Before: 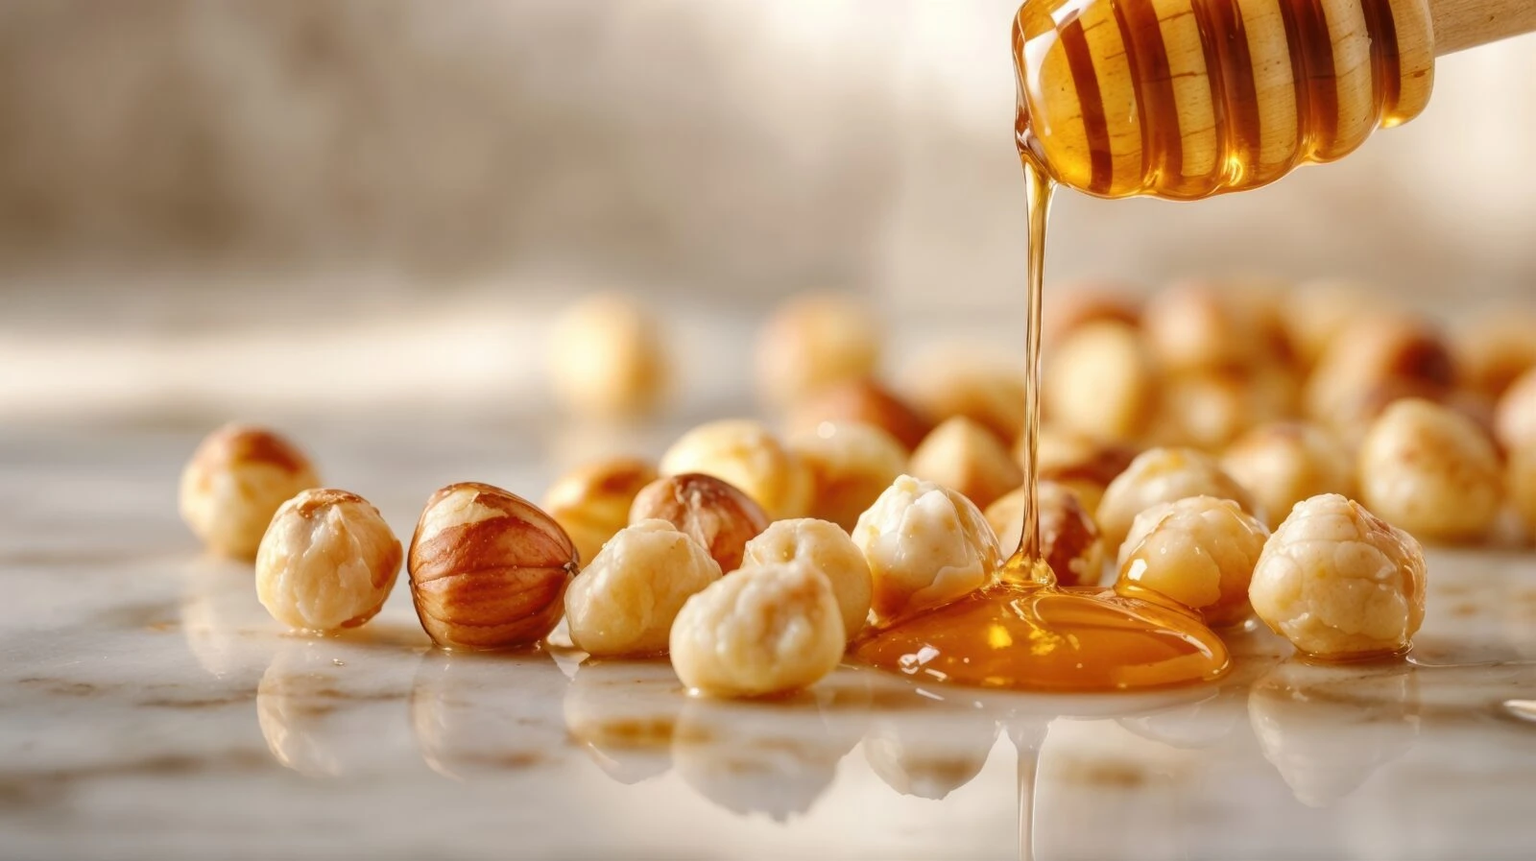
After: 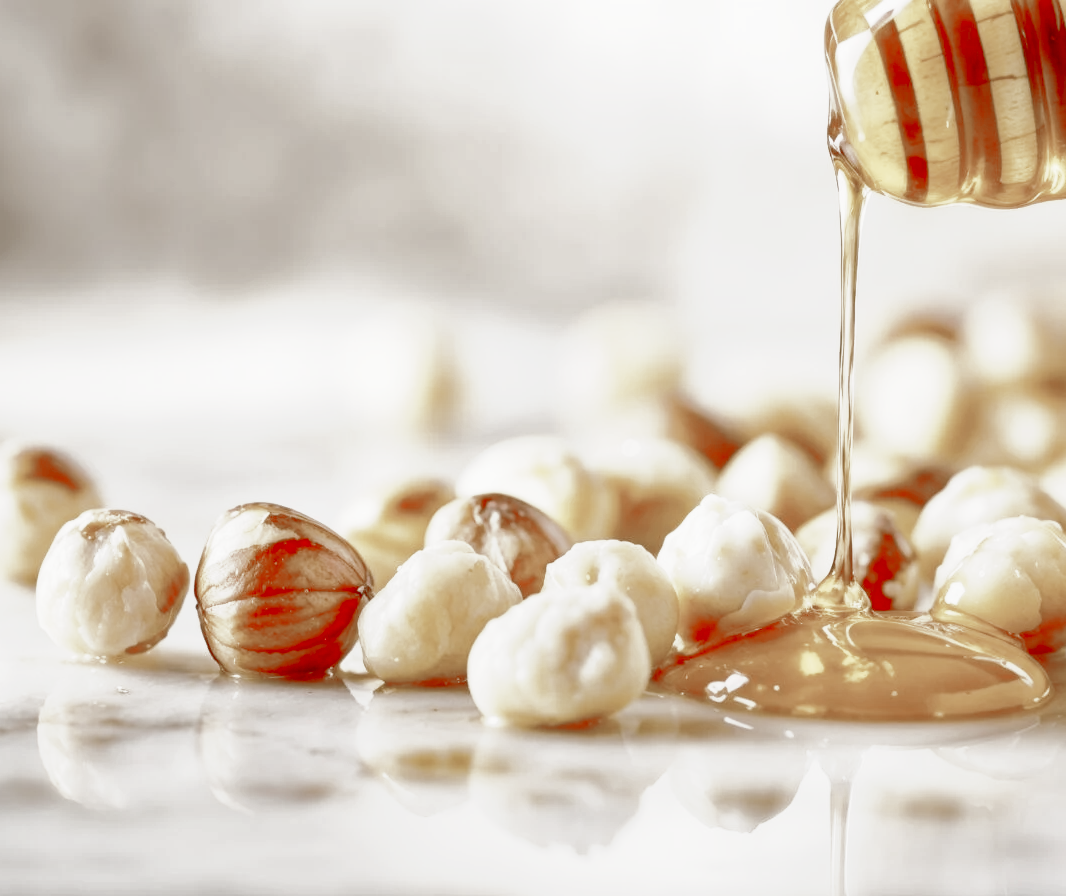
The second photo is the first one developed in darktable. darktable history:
base curve: curves: ch0 [(0, 0) (0.025, 0.046) (0.112, 0.277) (0.467, 0.74) (0.814, 0.929) (1, 0.942)], preserve colors none
crop and rotate: left 14.392%, right 18.934%
color zones: curves: ch1 [(0, 0.831) (0.08, 0.771) (0.157, 0.268) (0.241, 0.207) (0.562, -0.005) (0.714, -0.013) (0.876, 0.01) (1, 0.831)]
tone curve: curves: ch0 [(0, 0) (0.003, 0.029) (0.011, 0.034) (0.025, 0.044) (0.044, 0.057) (0.069, 0.07) (0.1, 0.084) (0.136, 0.104) (0.177, 0.127) (0.224, 0.156) (0.277, 0.192) (0.335, 0.236) (0.399, 0.284) (0.468, 0.339) (0.543, 0.393) (0.623, 0.454) (0.709, 0.541) (0.801, 0.65) (0.898, 0.766) (1, 1)], color space Lab, independent channels, preserve colors none
tone equalizer: -8 EV -0.722 EV, -7 EV -0.733 EV, -6 EV -0.623 EV, -5 EV -0.406 EV, -3 EV 0.368 EV, -2 EV 0.6 EV, -1 EV 0.695 EV, +0 EV 0.756 EV
